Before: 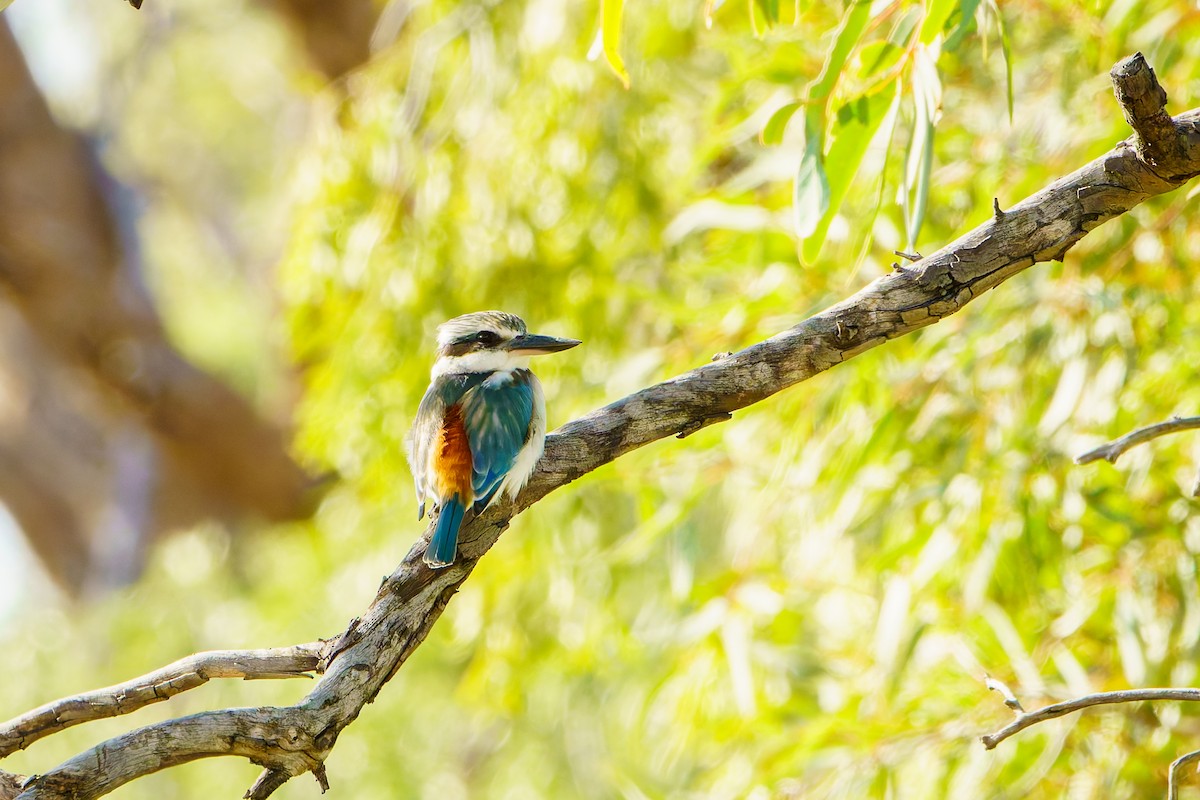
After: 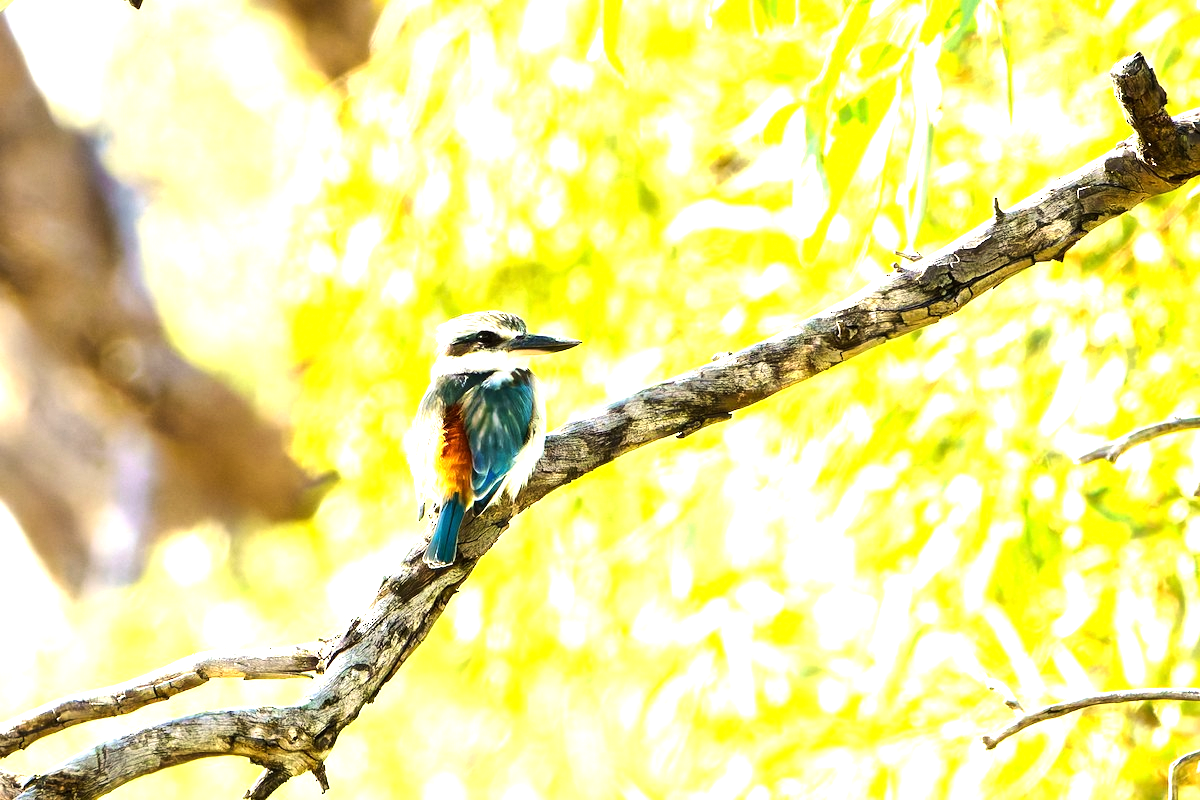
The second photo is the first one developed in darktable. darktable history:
tone equalizer: -8 EV -1.08 EV, -7 EV -1.01 EV, -6 EV -0.867 EV, -5 EV -0.578 EV, -3 EV 0.578 EV, -2 EV 0.867 EV, -1 EV 1.01 EV, +0 EV 1.08 EV, edges refinement/feathering 500, mask exposure compensation -1.57 EV, preserve details no
exposure: exposure 0.376 EV, compensate highlight preservation false
white balance: emerald 1
